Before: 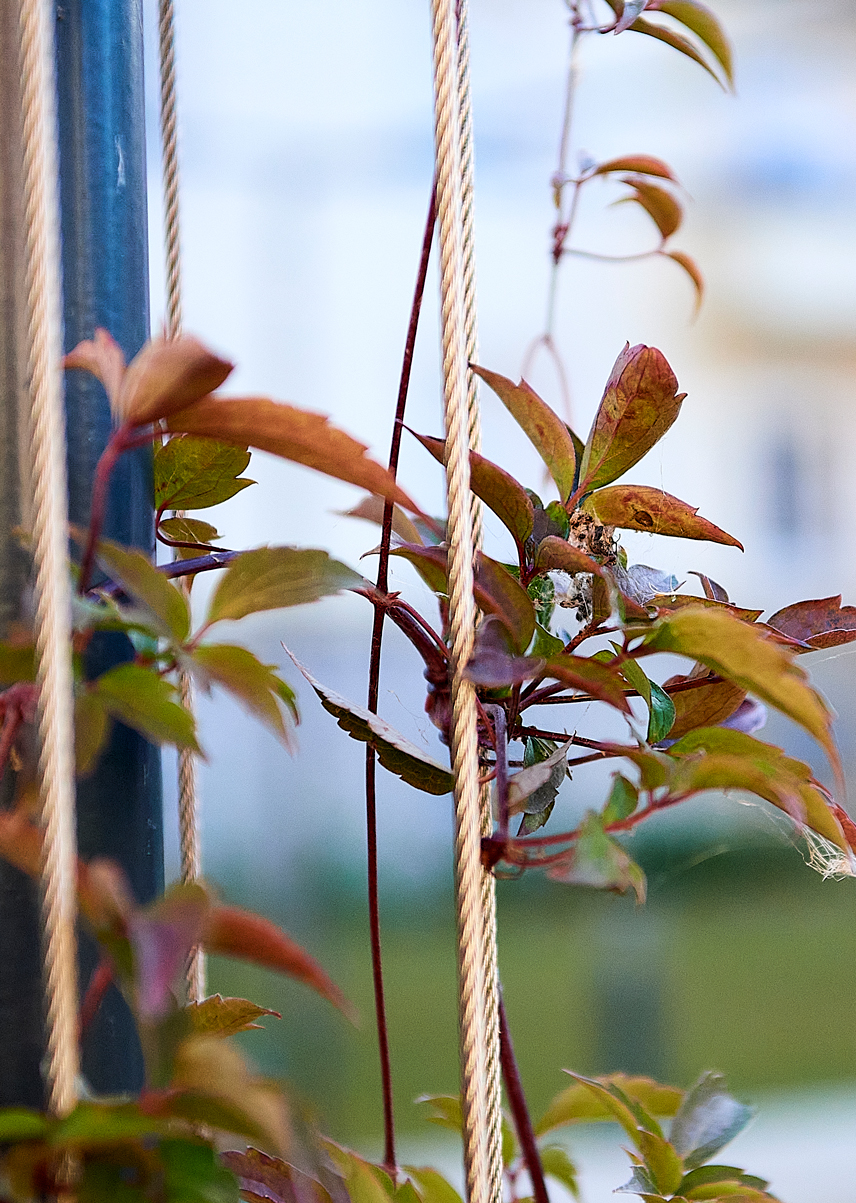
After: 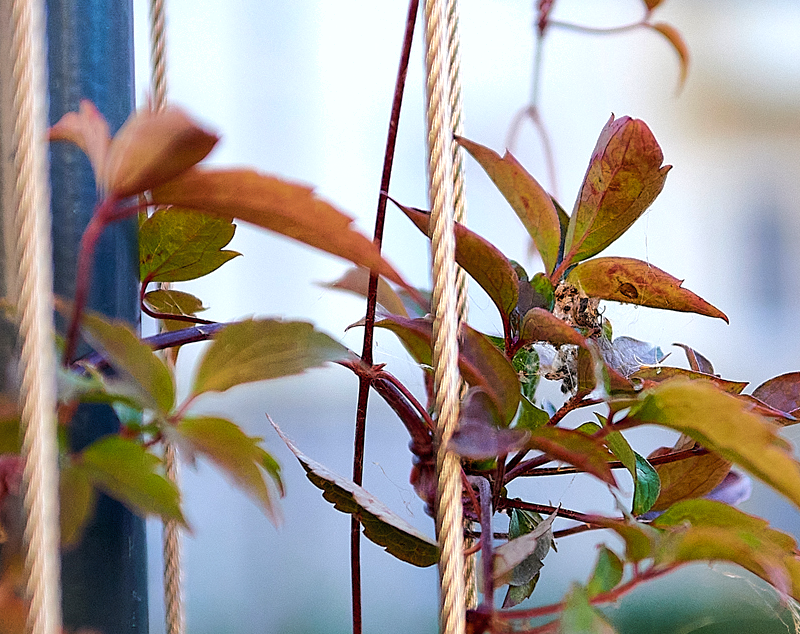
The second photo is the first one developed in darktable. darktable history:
shadows and highlights: shadows 30.11
tone equalizer: edges refinement/feathering 500, mask exposure compensation -1.57 EV, preserve details no
exposure: exposure 0.163 EV, compensate highlight preservation false
crop: left 1.833%, top 19.011%, right 4.704%, bottom 28.246%
